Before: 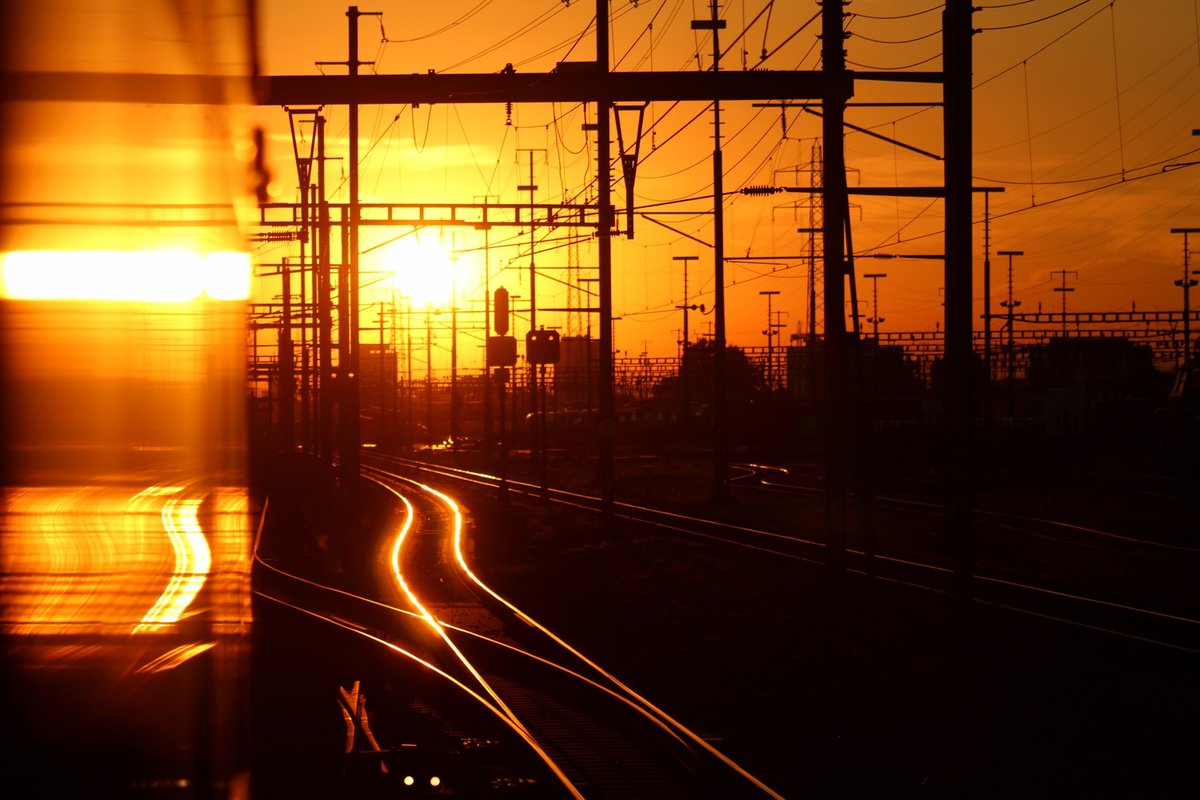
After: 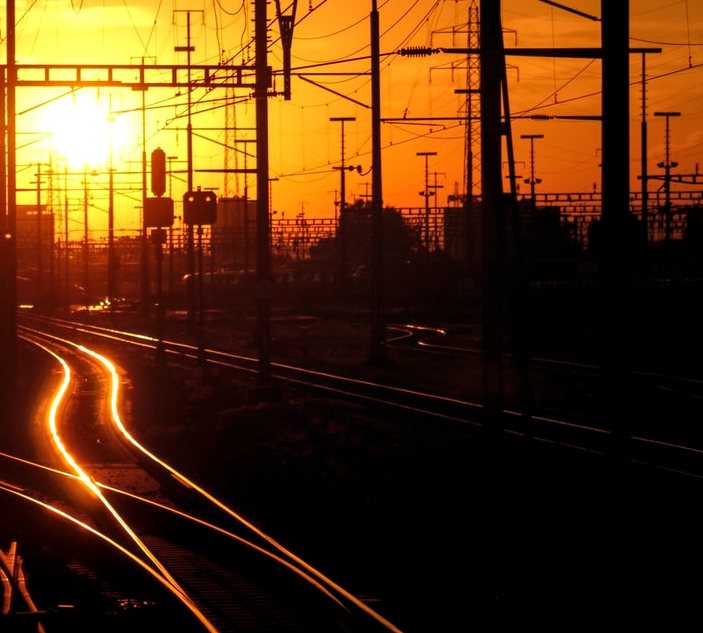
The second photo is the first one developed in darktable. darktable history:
levels: levels [0.016, 0.492, 0.969]
crop and rotate: left 28.641%, top 17.491%, right 12.699%, bottom 3.376%
local contrast: on, module defaults
